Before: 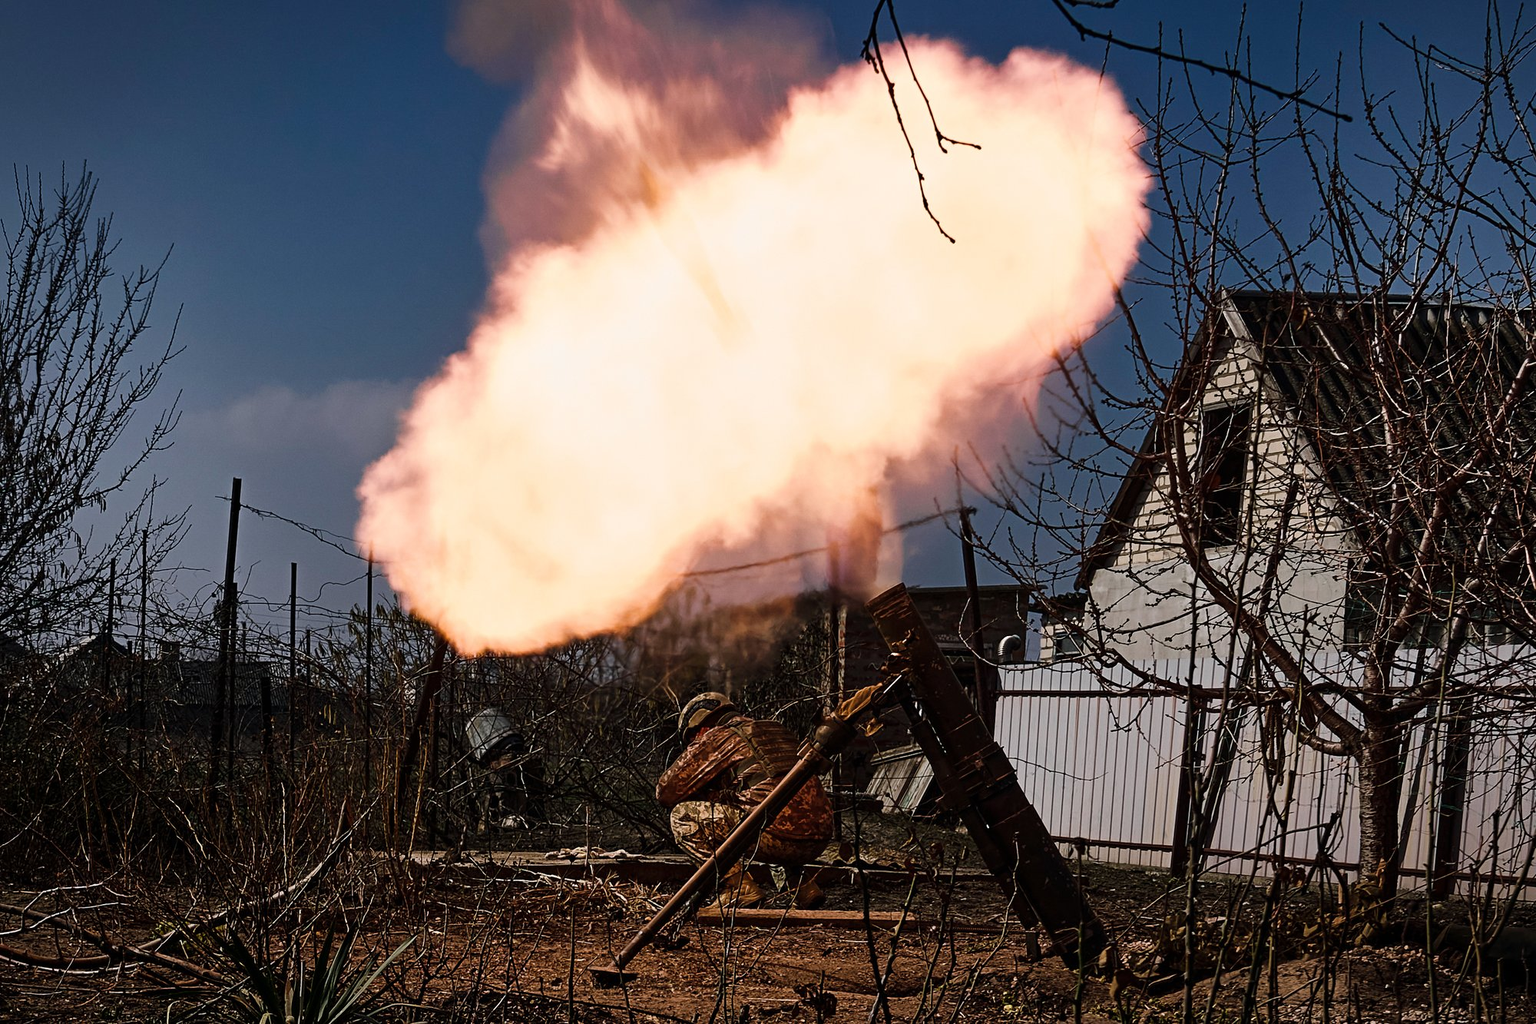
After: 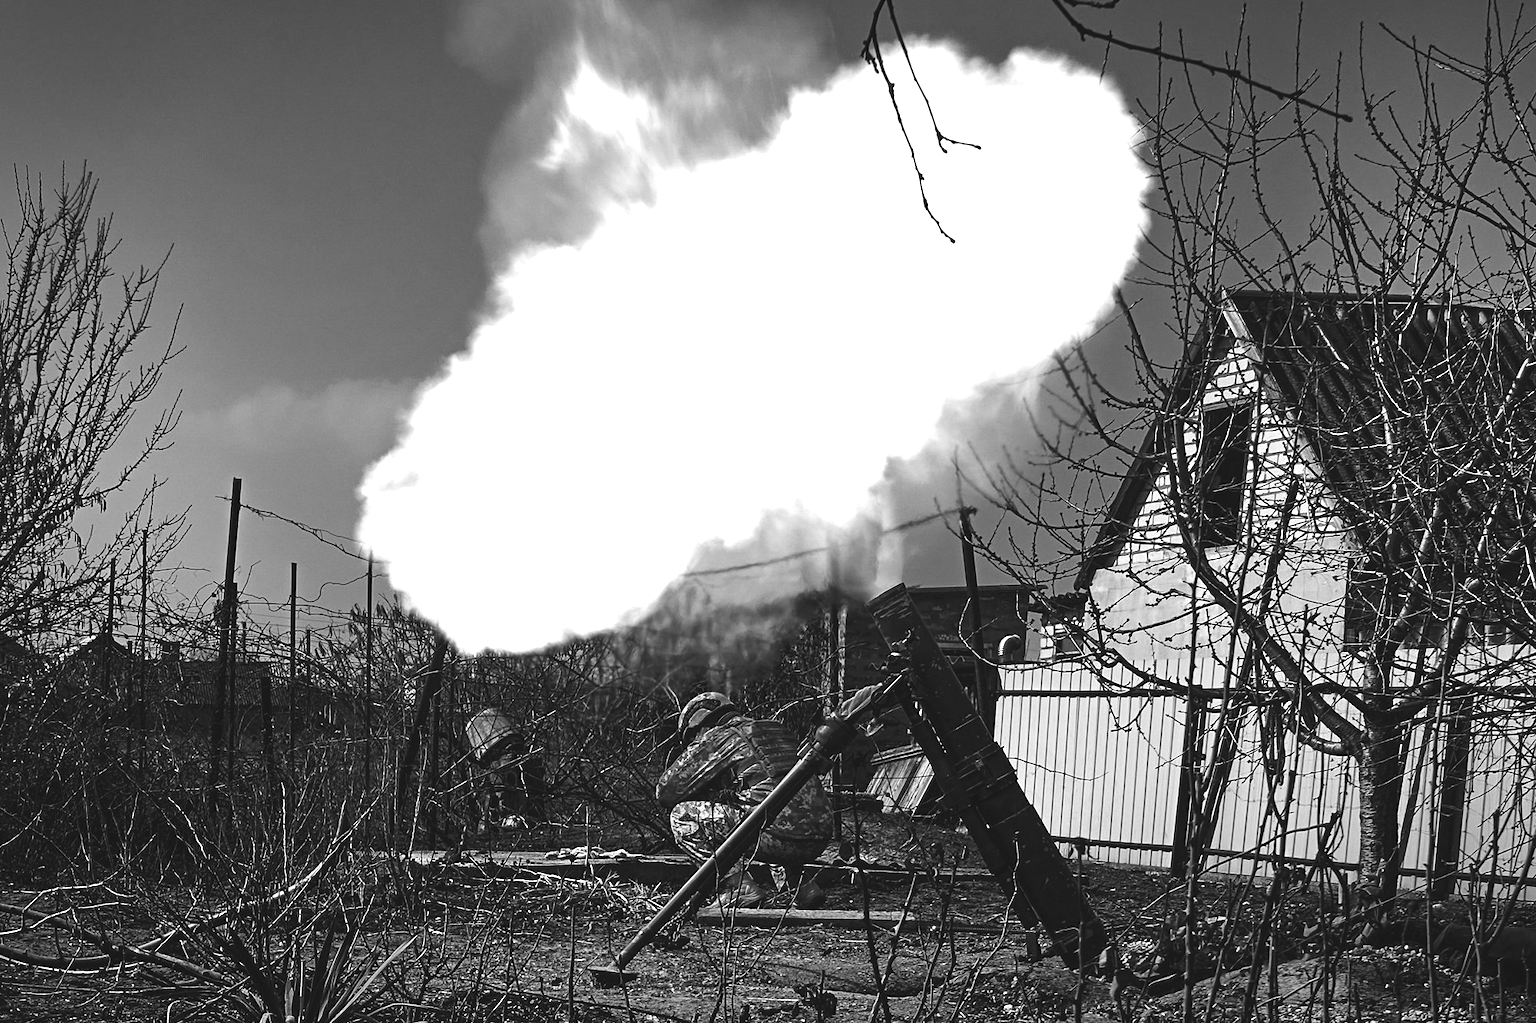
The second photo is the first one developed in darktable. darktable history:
monochrome: a 16.01, b -2.65, highlights 0.52
exposure: black level correction -0.005, exposure 1.002 EV, compensate highlight preservation false
